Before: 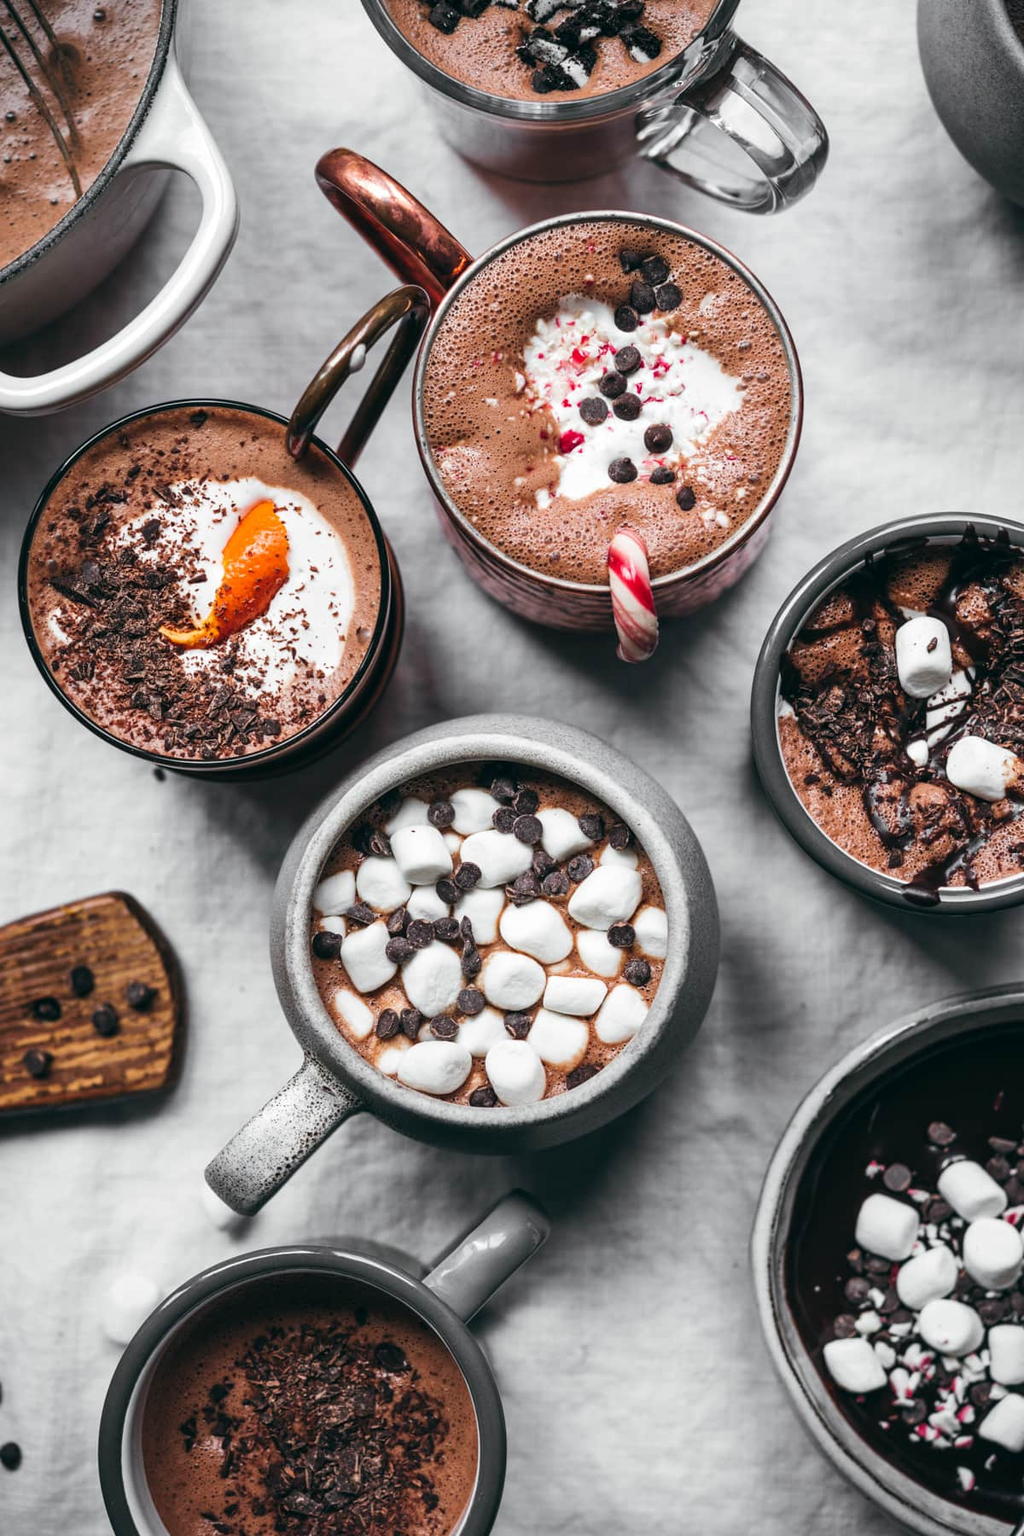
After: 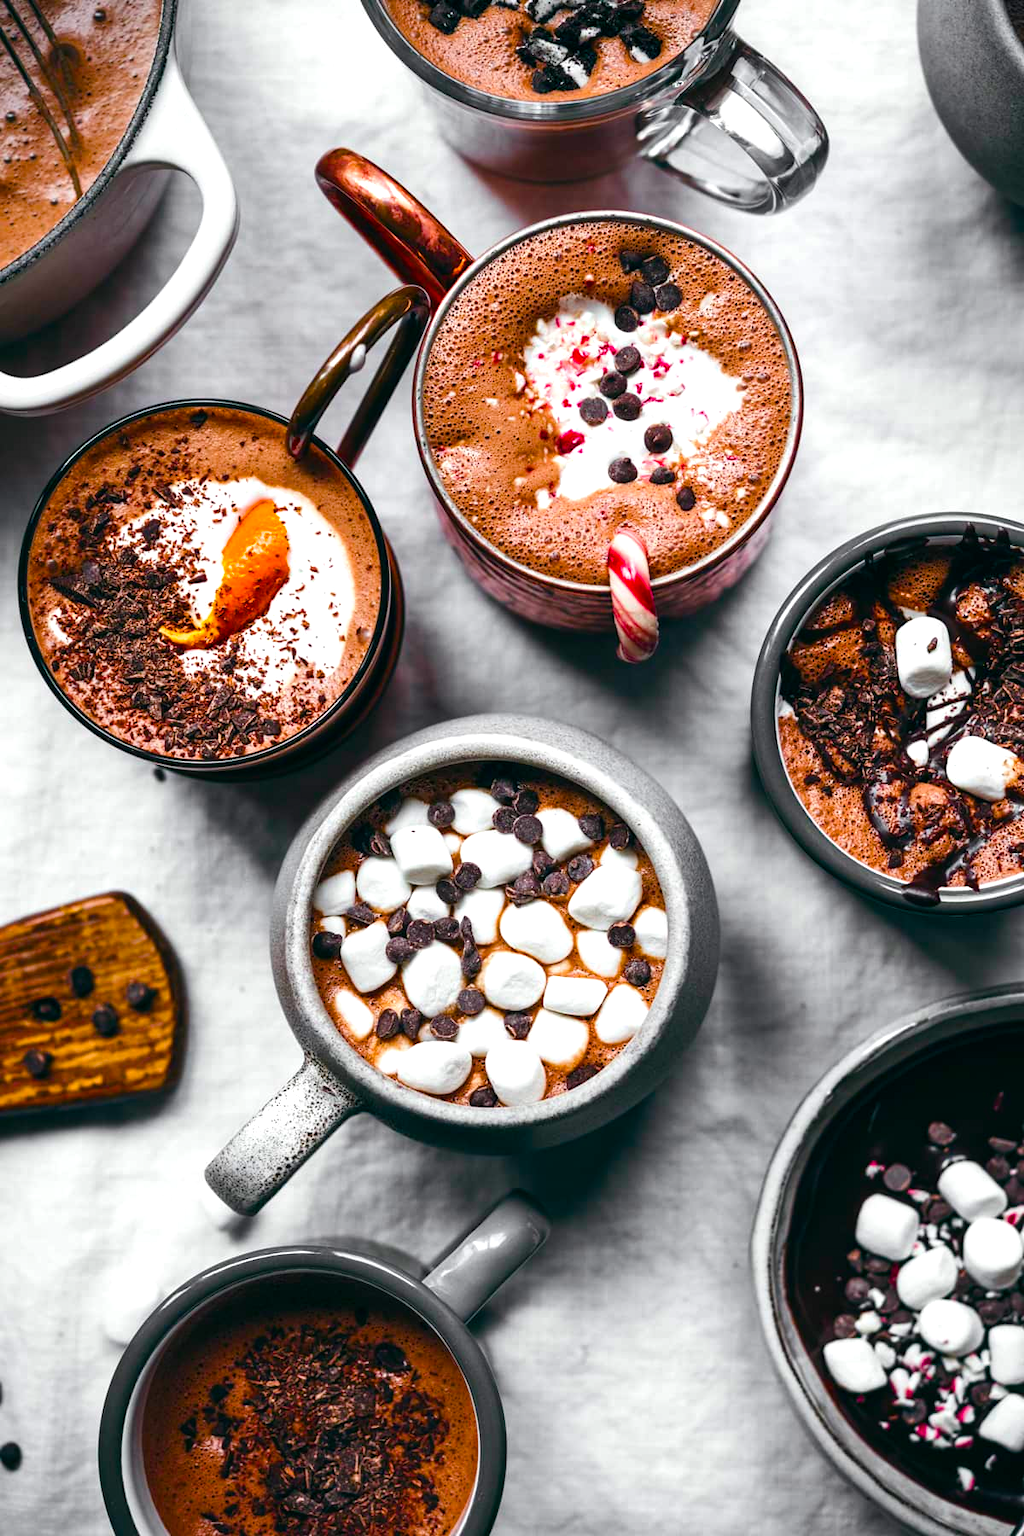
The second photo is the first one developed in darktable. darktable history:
color balance rgb: shadows lift › luminance -9.524%, linear chroma grading › global chroma 14.948%, perceptual saturation grading › global saturation 35.005%, perceptual saturation grading › highlights -29.815%, perceptual saturation grading › shadows 35.924%, global vibrance 35.37%, contrast 10.204%
exposure: exposure 0.131 EV, compensate exposure bias true, compensate highlight preservation false
